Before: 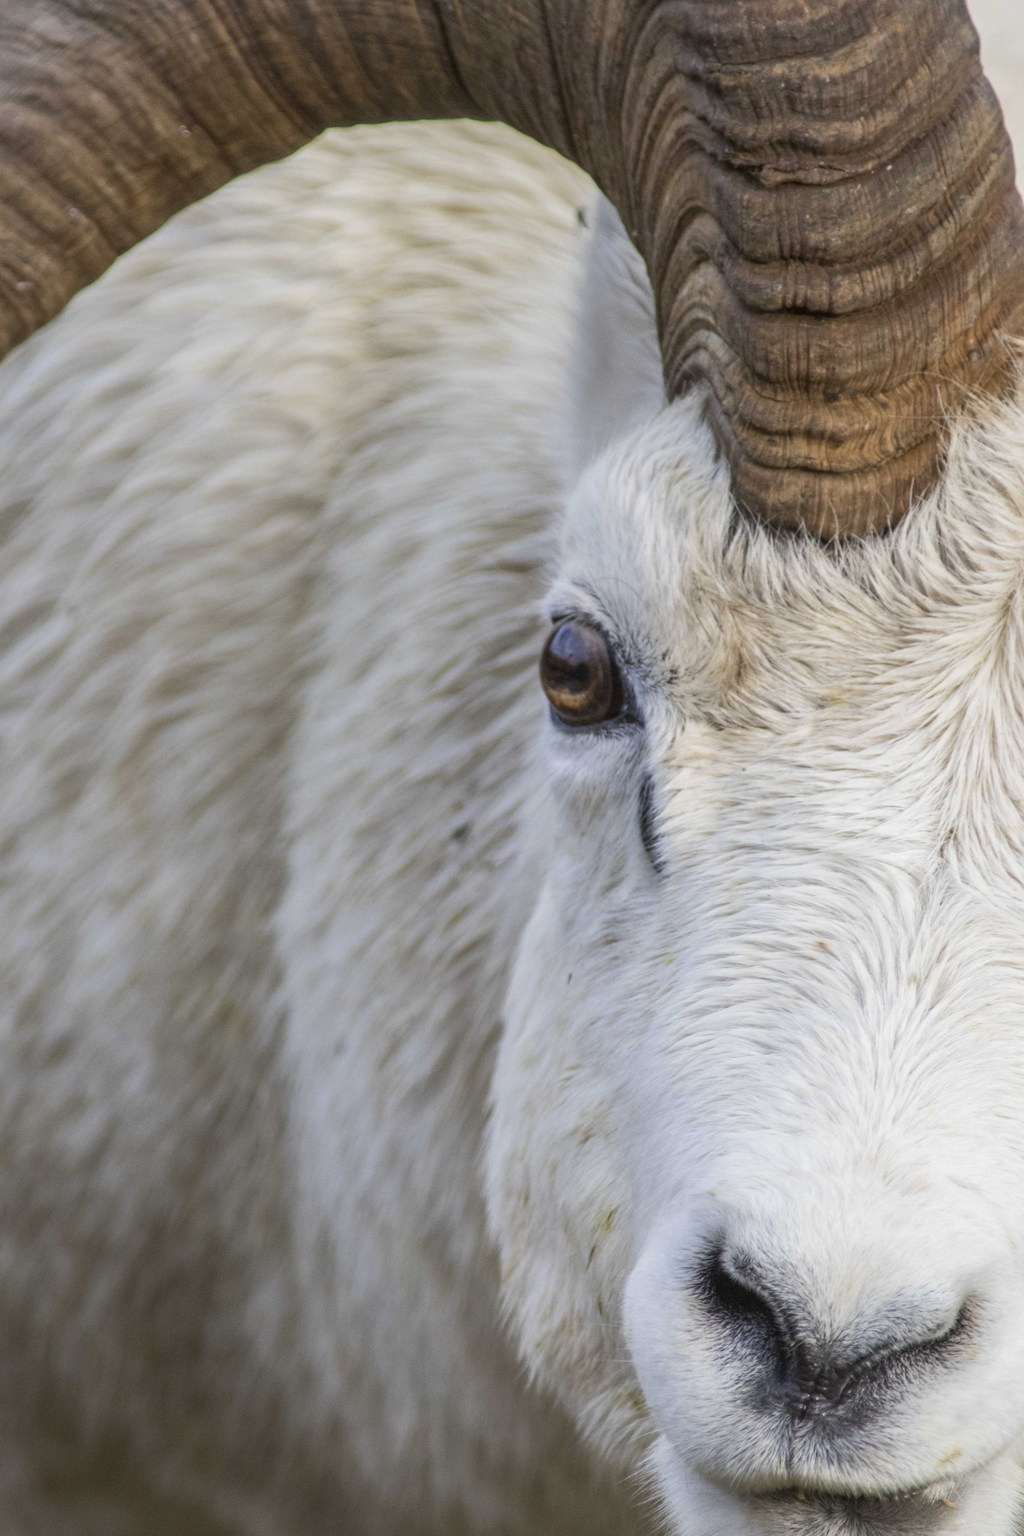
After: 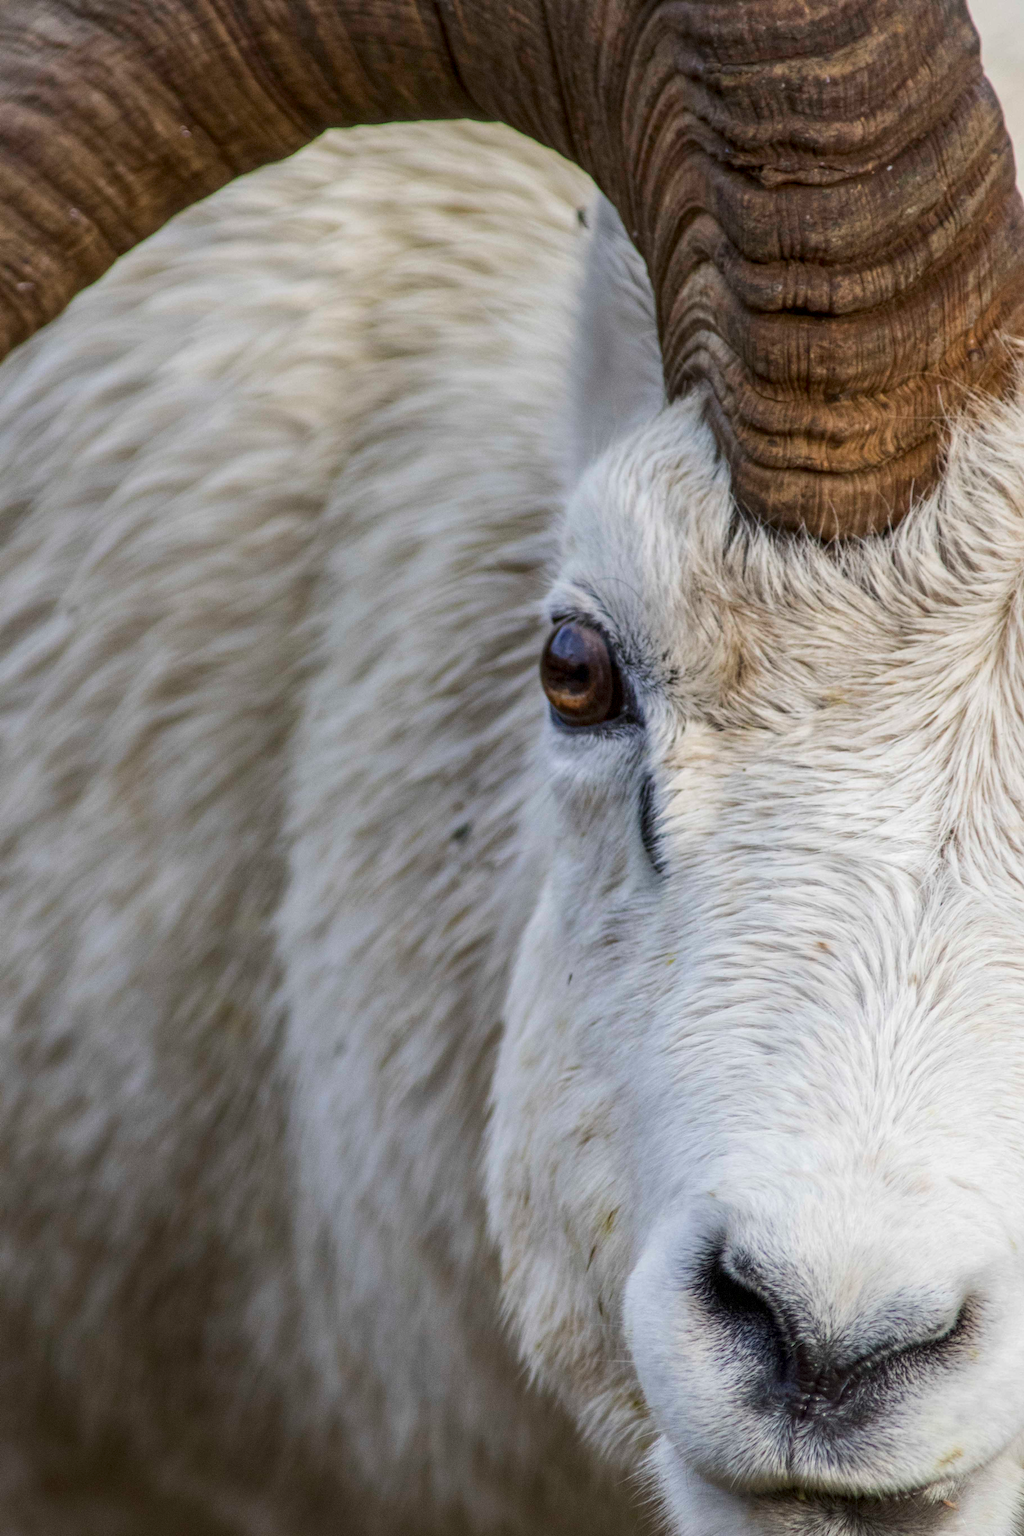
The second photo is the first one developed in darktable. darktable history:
contrast brightness saturation: contrast 0.07, brightness -0.13, saturation 0.06
local contrast: highlights 100%, shadows 100%, detail 120%, midtone range 0.2
